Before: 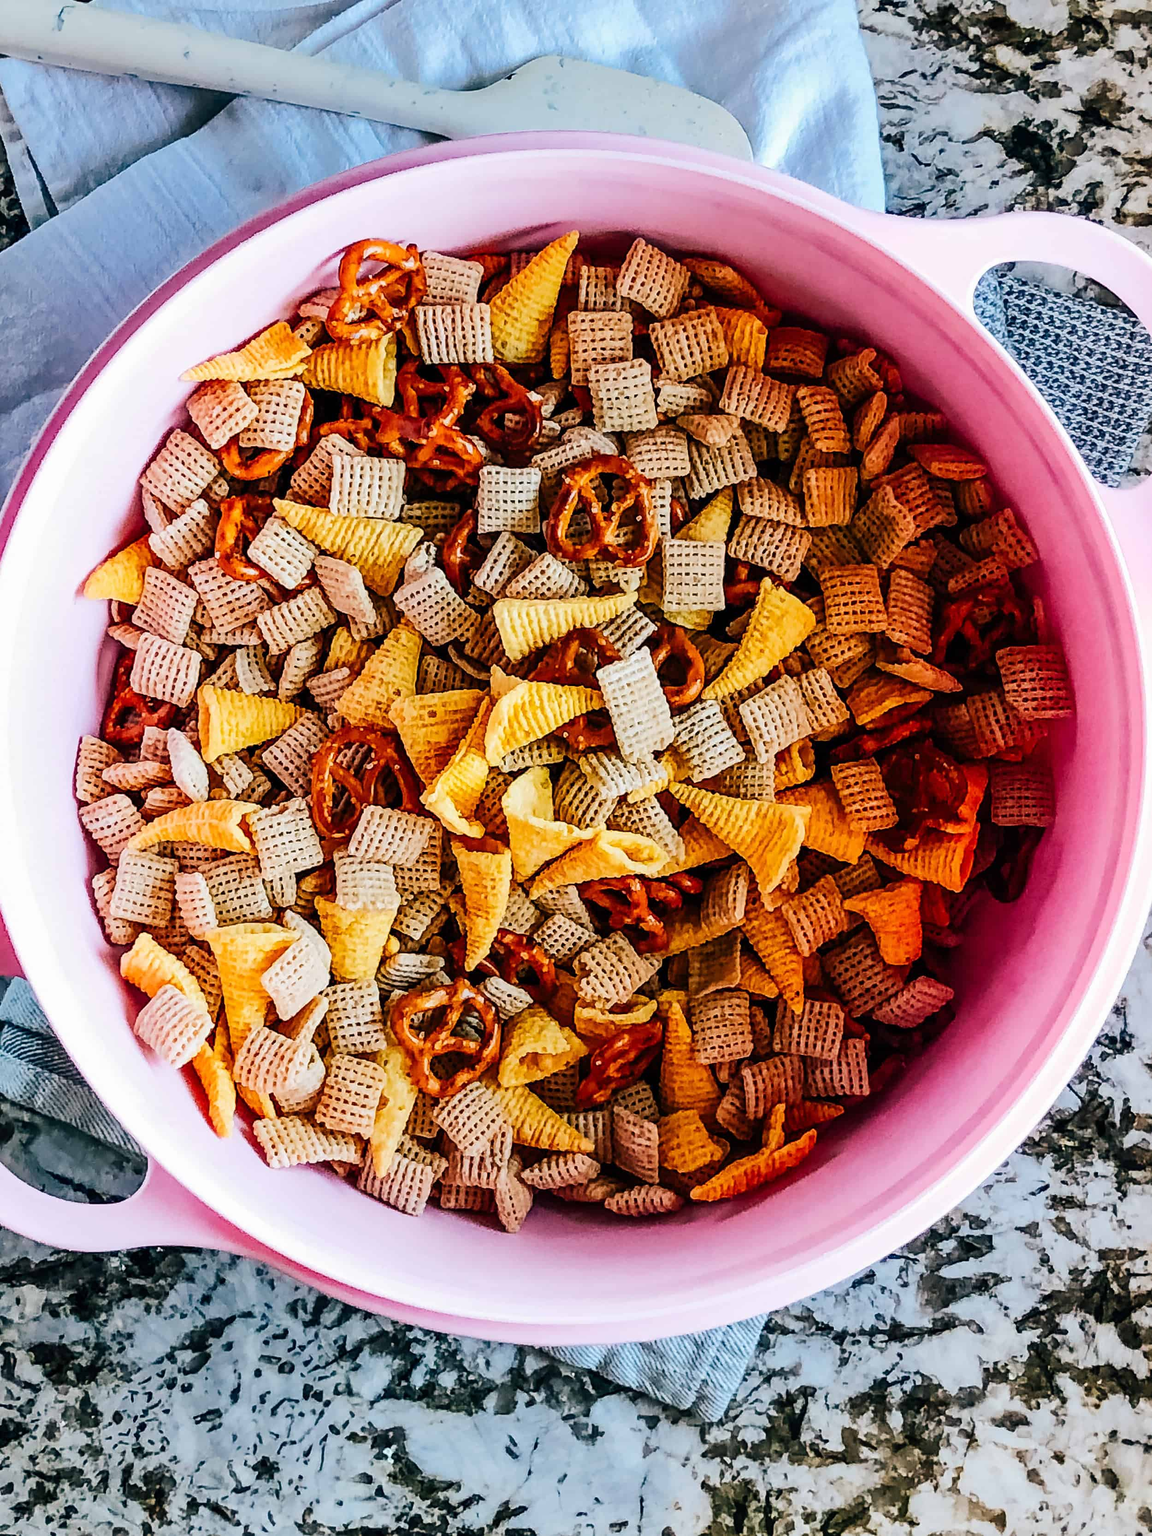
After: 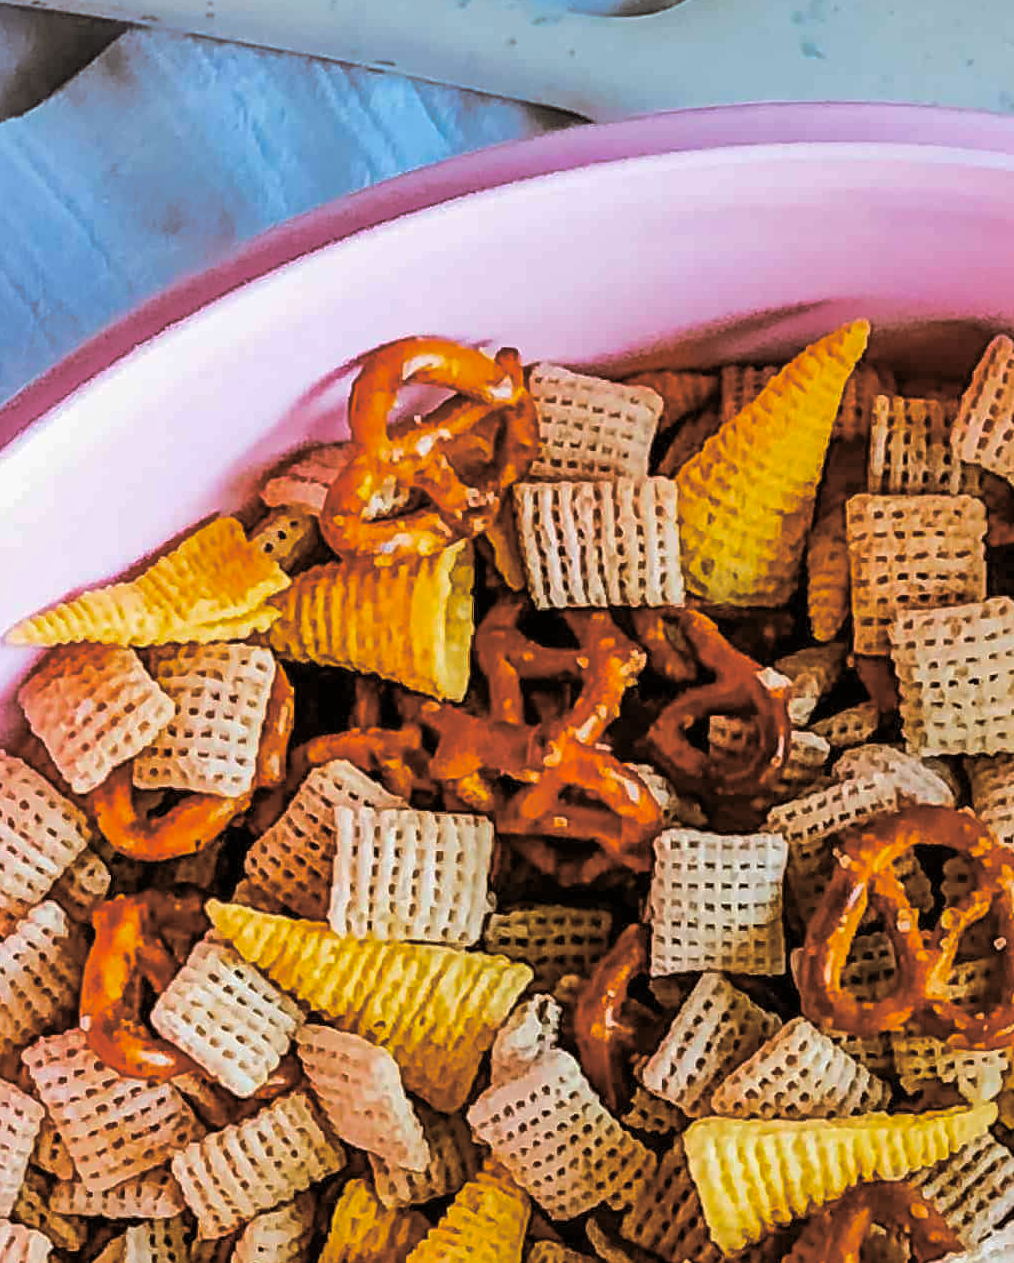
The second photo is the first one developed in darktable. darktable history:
color balance rgb: perceptual saturation grading › global saturation 20%, global vibrance 20%
shadows and highlights: on, module defaults
split-toning: shadows › hue 32.4°, shadows › saturation 0.51, highlights › hue 180°, highlights › saturation 0, balance -60.17, compress 55.19%
crop: left 15.452%, top 5.459%, right 43.956%, bottom 56.62%
